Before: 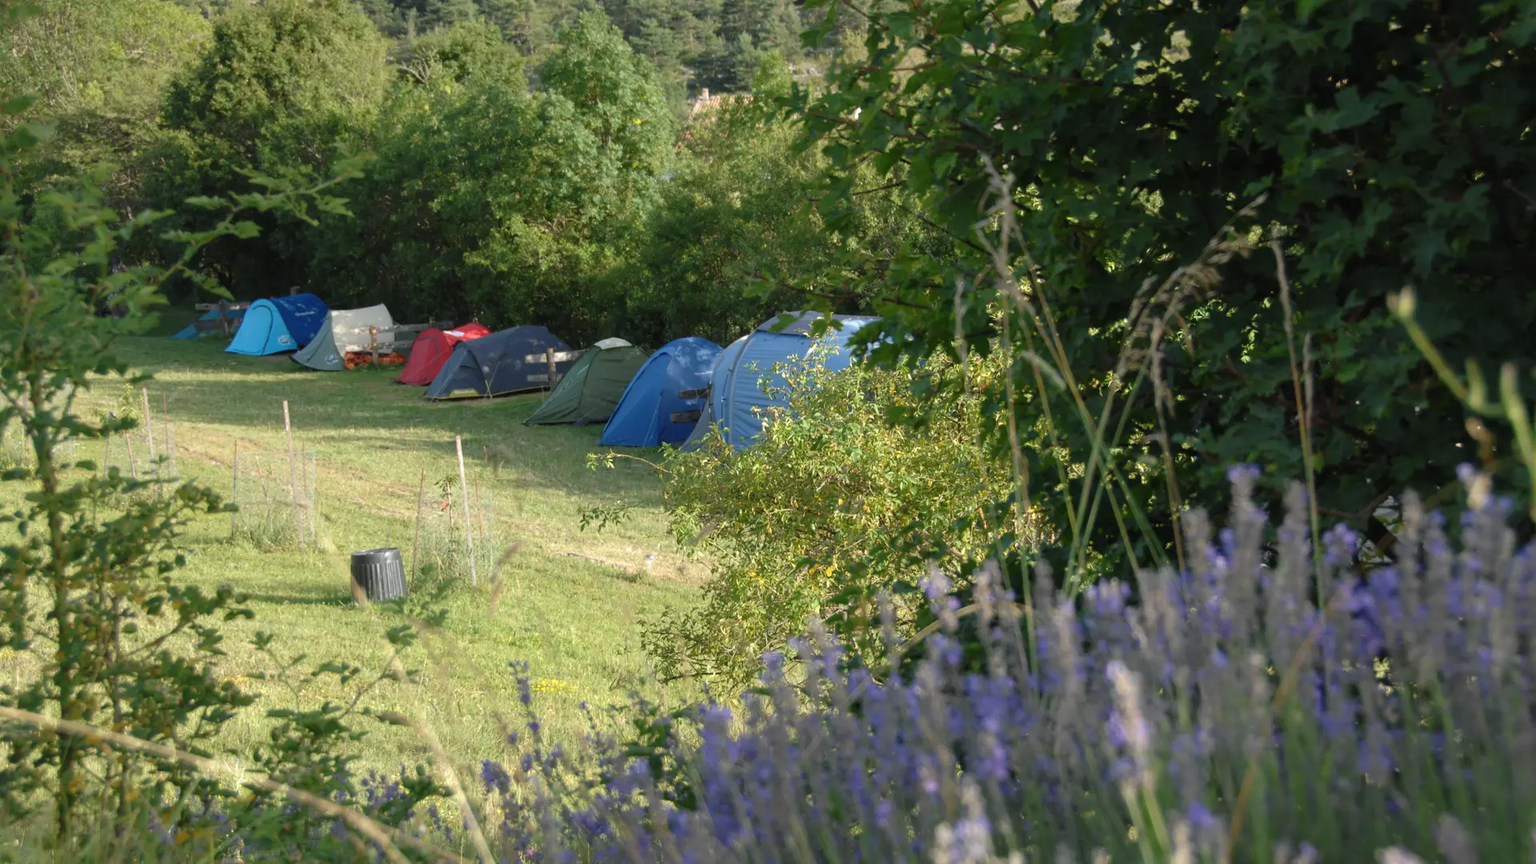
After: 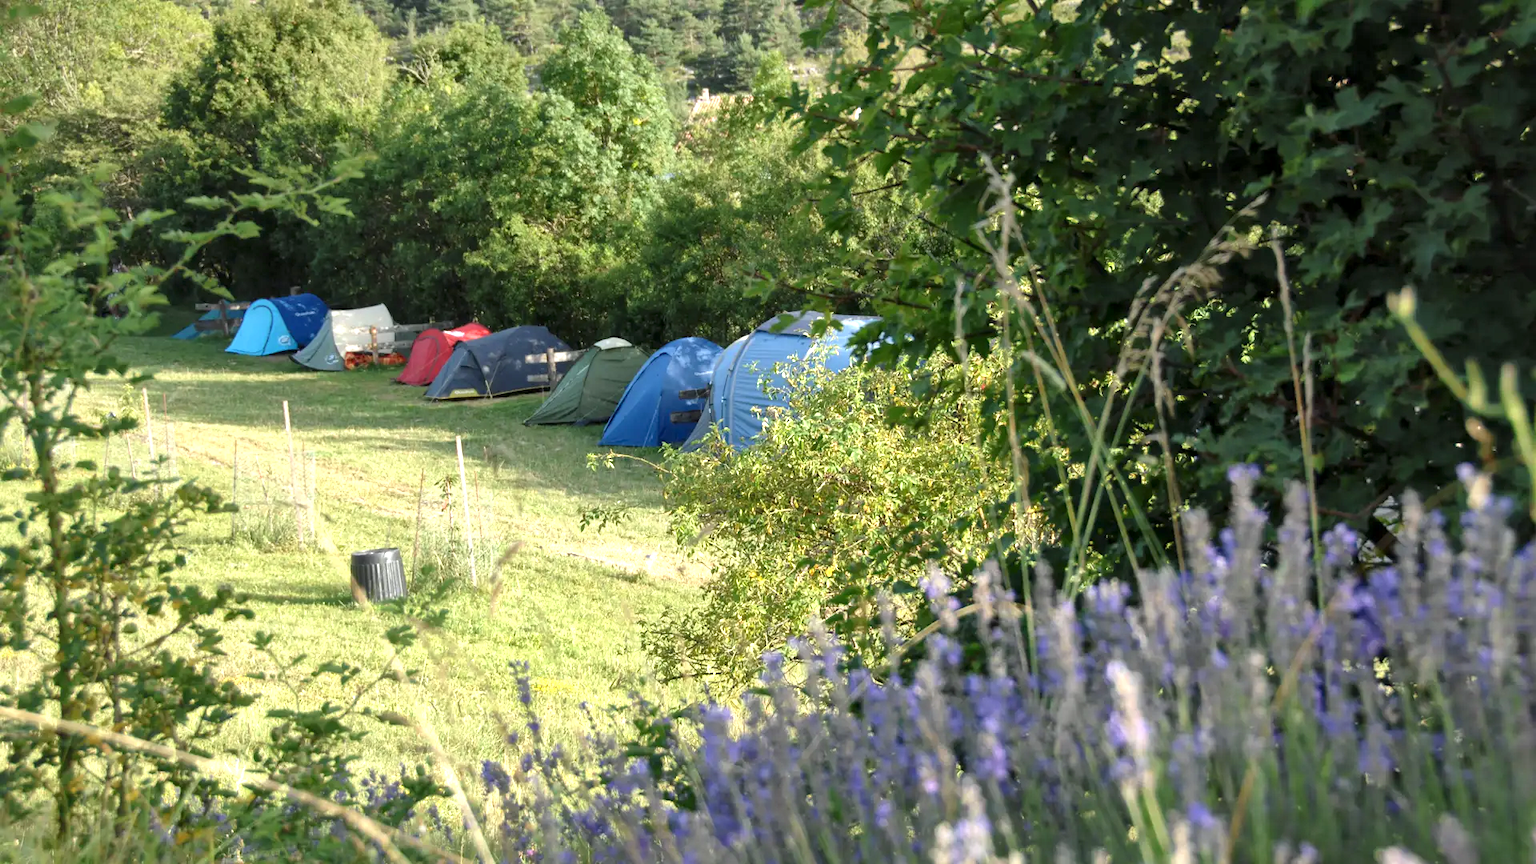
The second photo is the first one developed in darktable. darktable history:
exposure: black level correction 0, exposure 0.7 EV, compensate exposure bias true, compensate highlight preservation false
local contrast: mode bilateral grid, contrast 20, coarseness 50, detail 150%, midtone range 0.2
